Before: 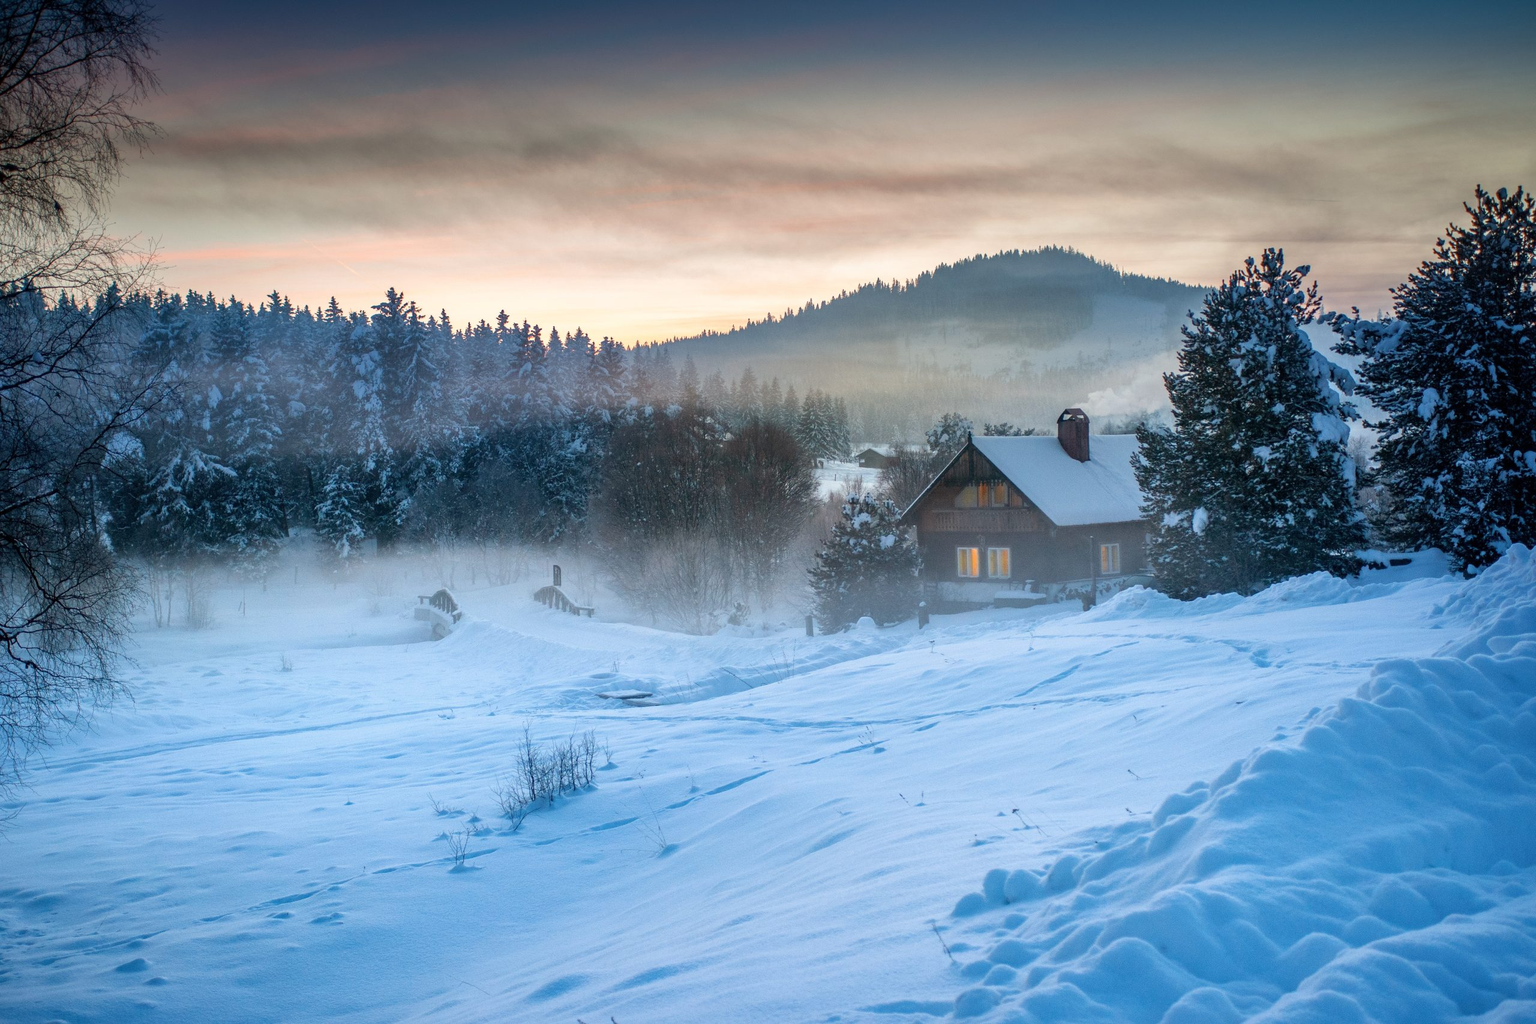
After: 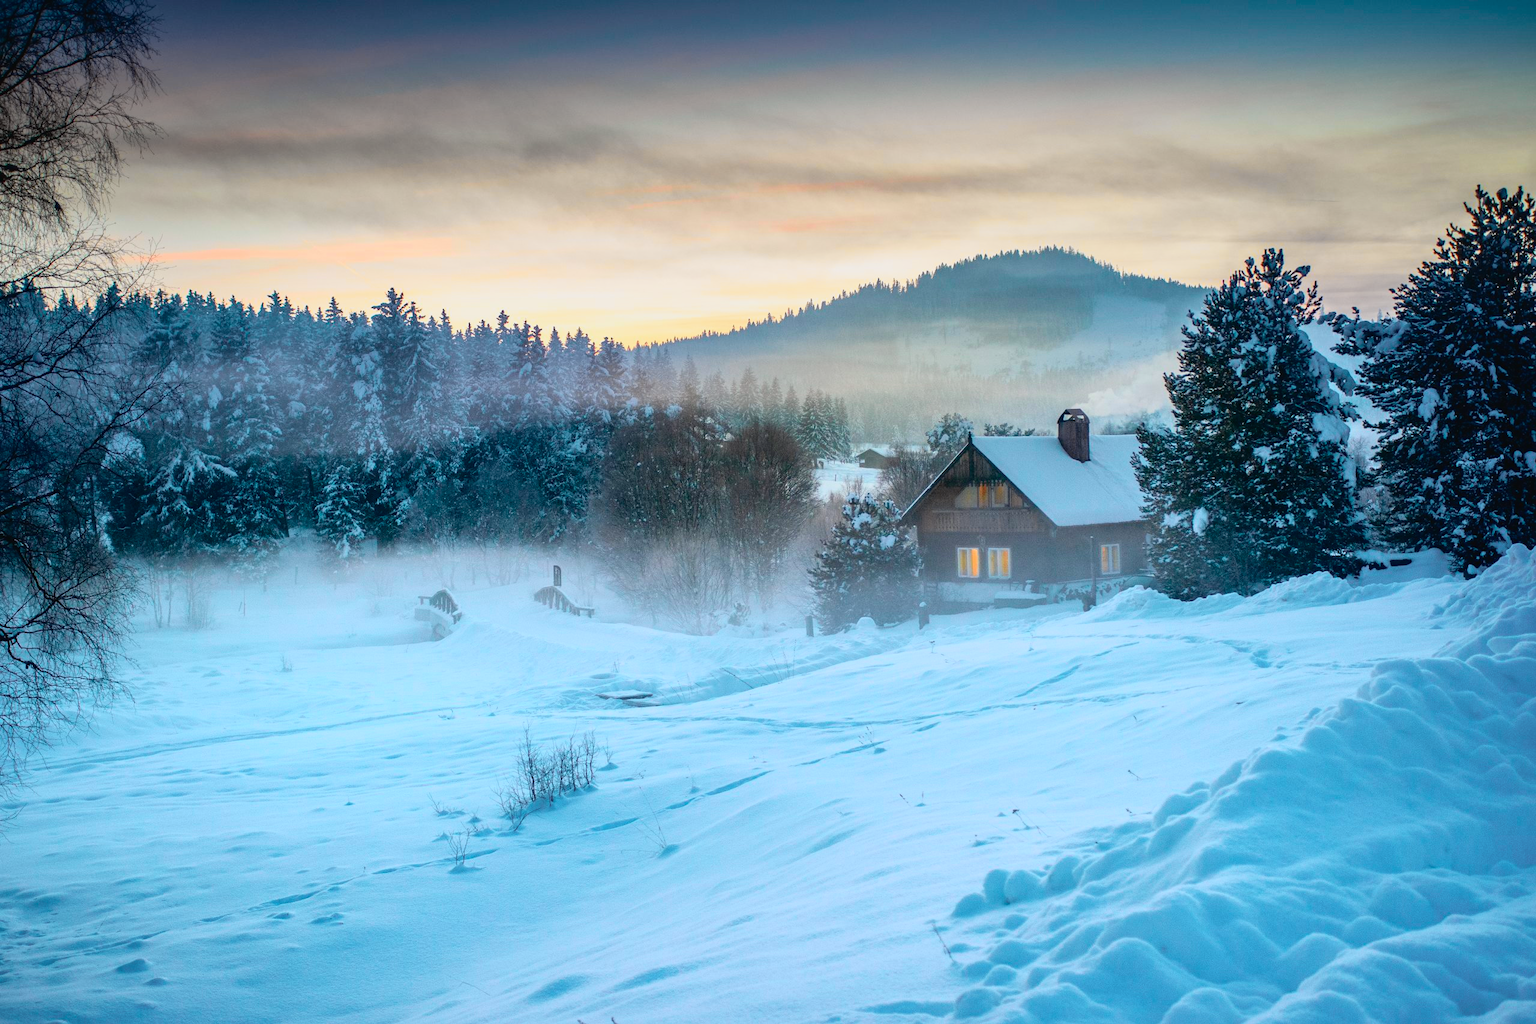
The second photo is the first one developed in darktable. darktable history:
tone curve: curves: ch0 [(0, 0.022) (0.114, 0.088) (0.282, 0.316) (0.446, 0.511) (0.613, 0.693) (0.786, 0.843) (0.999, 0.949)]; ch1 [(0, 0) (0.395, 0.343) (0.463, 0.427) (0.486, 0.474) (0.503, 0.5) (0.535, 0.522) (0.555, 0.566) (0.594, 0.614) (0.755, 0.793) (1, 1)]; ch2 [(0, 0) (0.369, 0.388) (0.449, 0.431) (0.501, 0.5) (0.528, 0.517) (0.561, 0.59) (0.612, 0.646) (0.697, 0.721) (1, 1)], color space Lab, independent channels, preserve colors none
